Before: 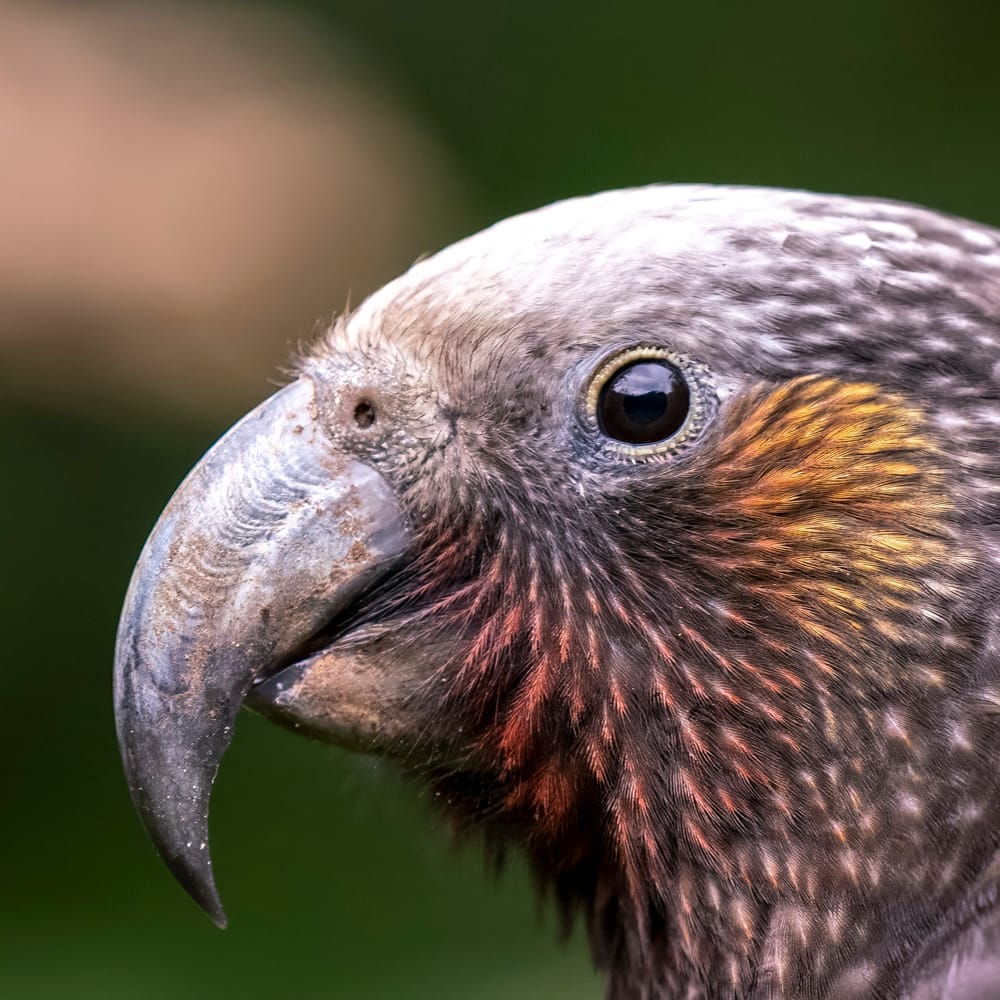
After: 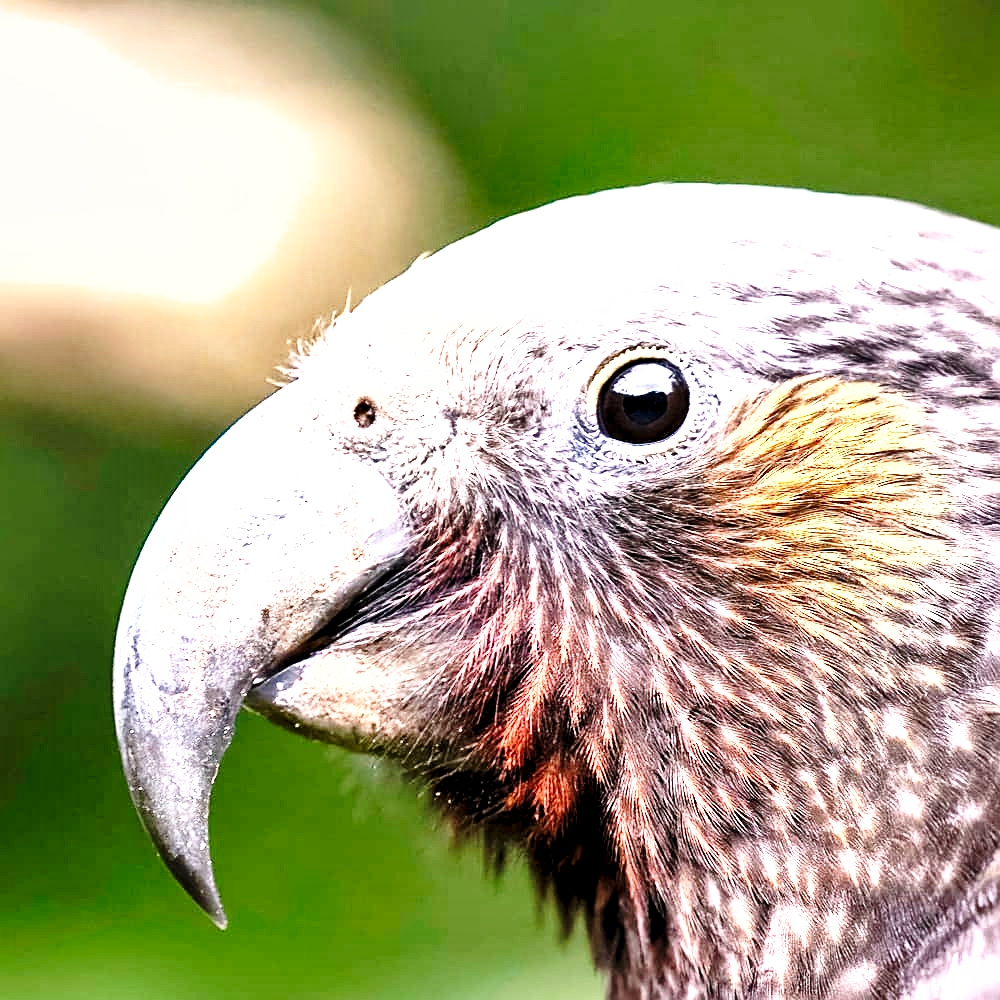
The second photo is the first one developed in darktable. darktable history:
sharpen: on, module defaults
base curve: curves: ch0 [(0, 0) (0.028, 0.03) (0.121, 0.232) (0.46, 0.748) (0.859, 0.968) (1, 1)], preserve colors none
shadows and highlights: low approximation 0.01, soften with gaussian
exposure: black level correction 0.001, exposure 1.735 EV, compensate highlight preservation false
local contrast: mode bilateral grid, contrast 20, coarseness 50, detail 120%, midtone range 0.2
levels: levels [0.031, 0.5, 0.969]
